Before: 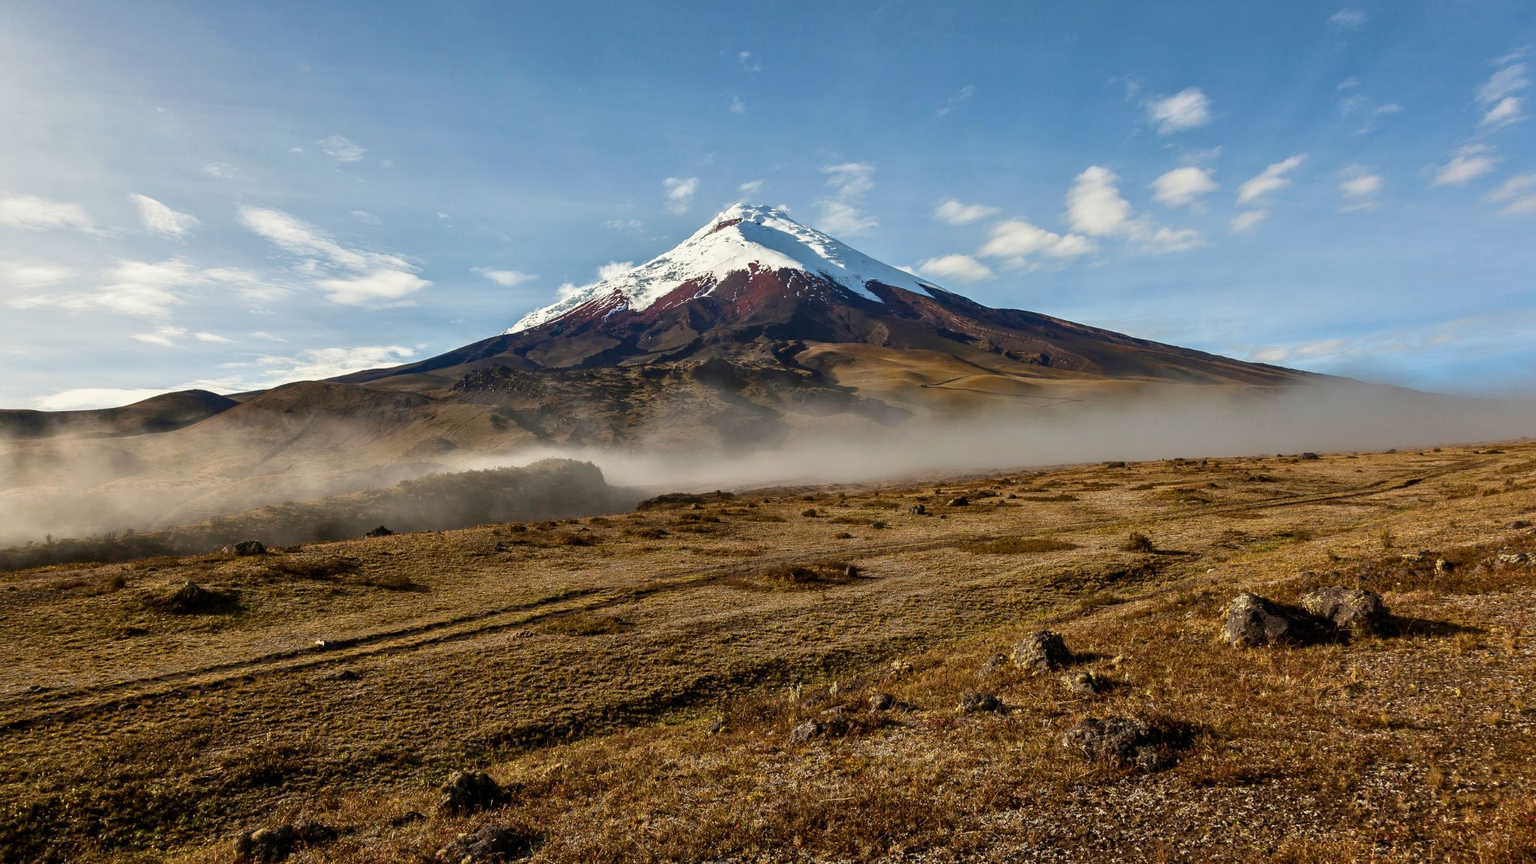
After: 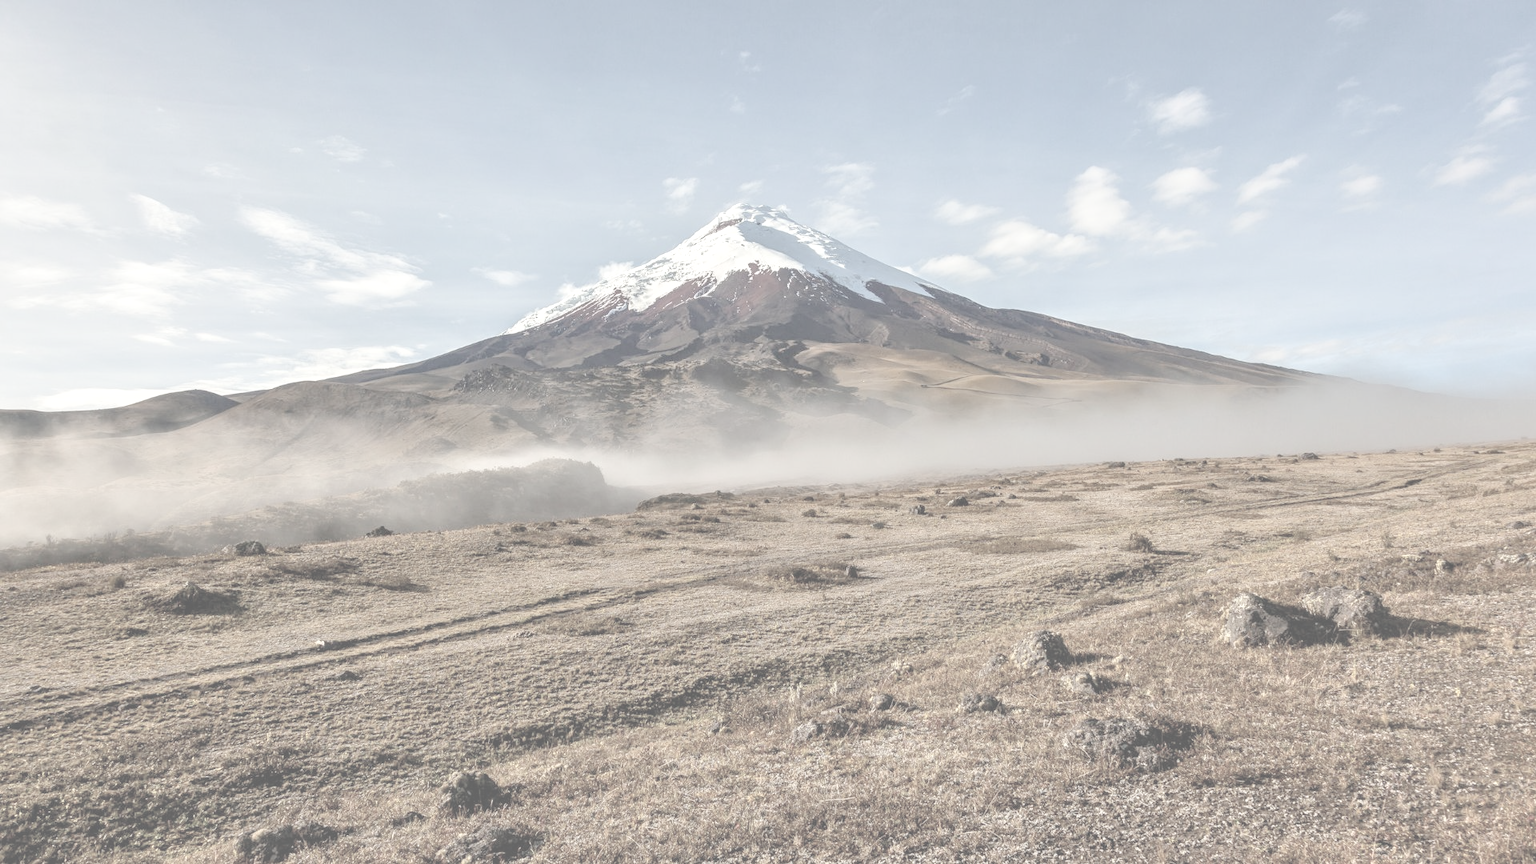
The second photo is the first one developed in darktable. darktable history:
contrast brightness saturation: contrast -0.31, brightness 0.736, saturation -0.763
exposure: exposure 0.655 EV, compensate highlight preservation false
local contrast: detail 130%
